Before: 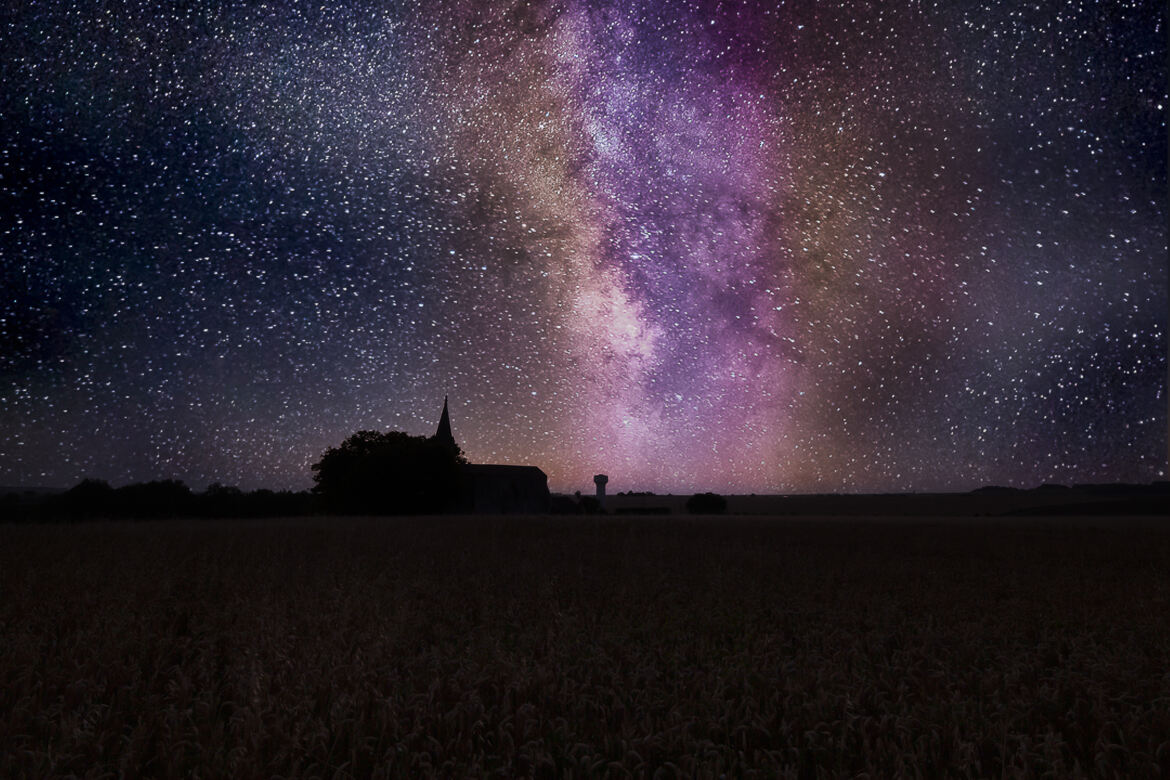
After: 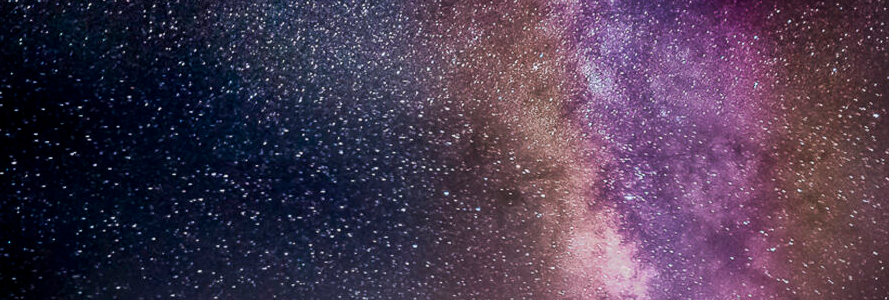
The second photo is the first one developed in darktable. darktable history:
crop: left 0.578%, top 7.651%, right 23.38%, bottom 53.823%
